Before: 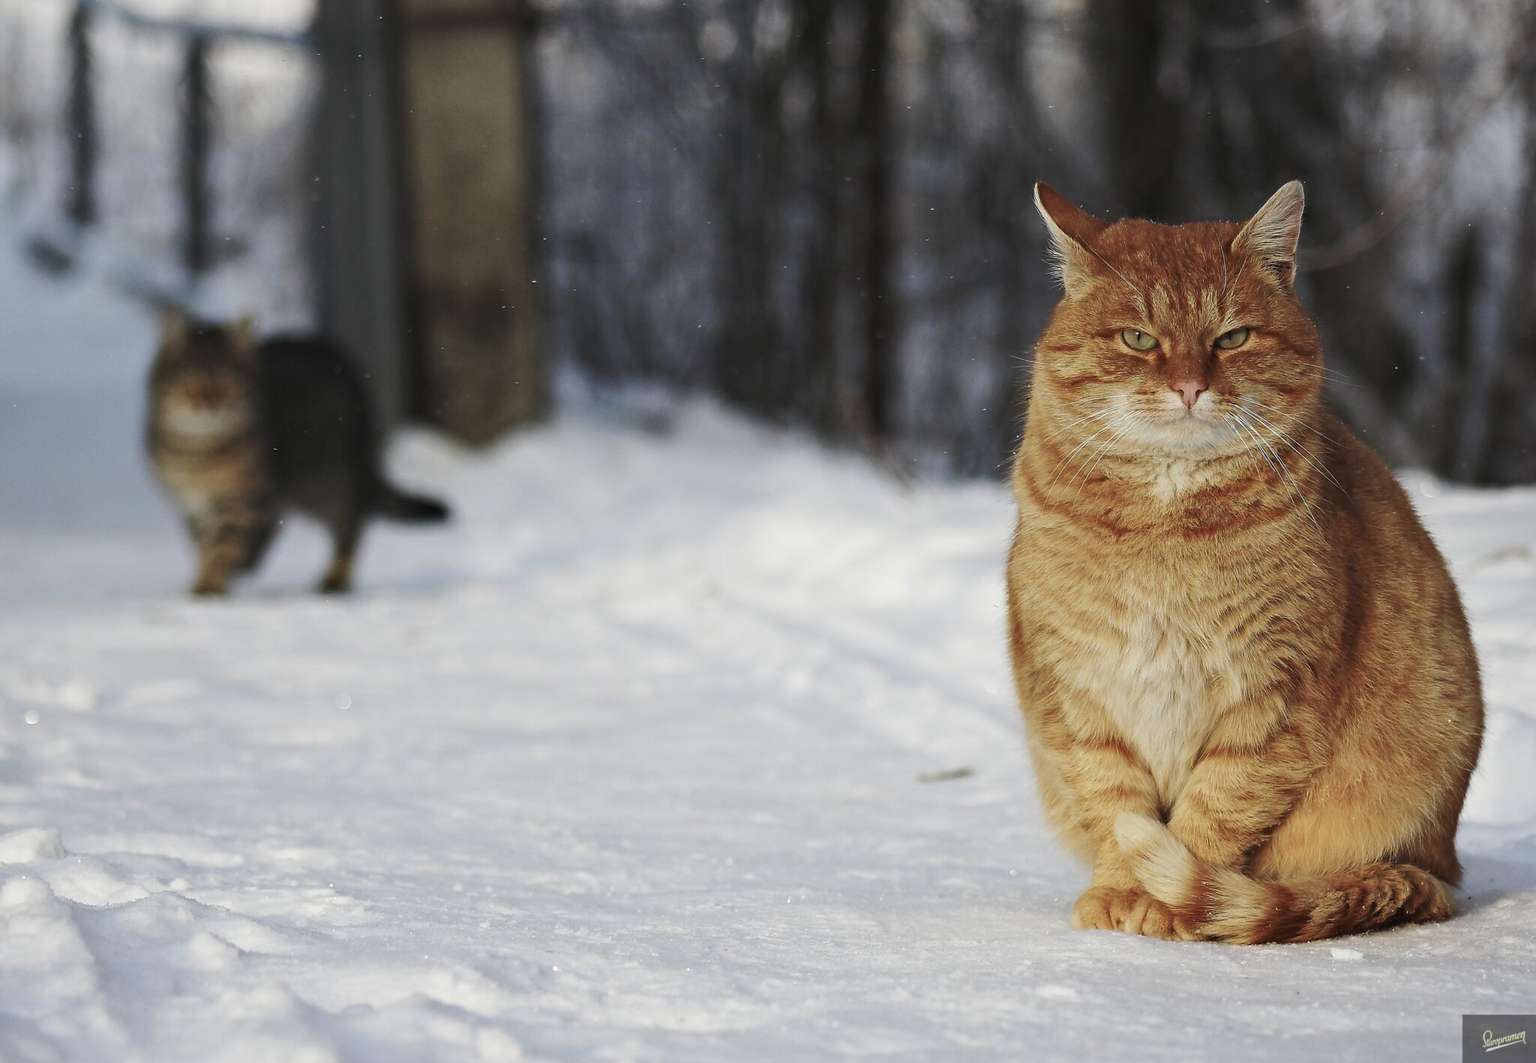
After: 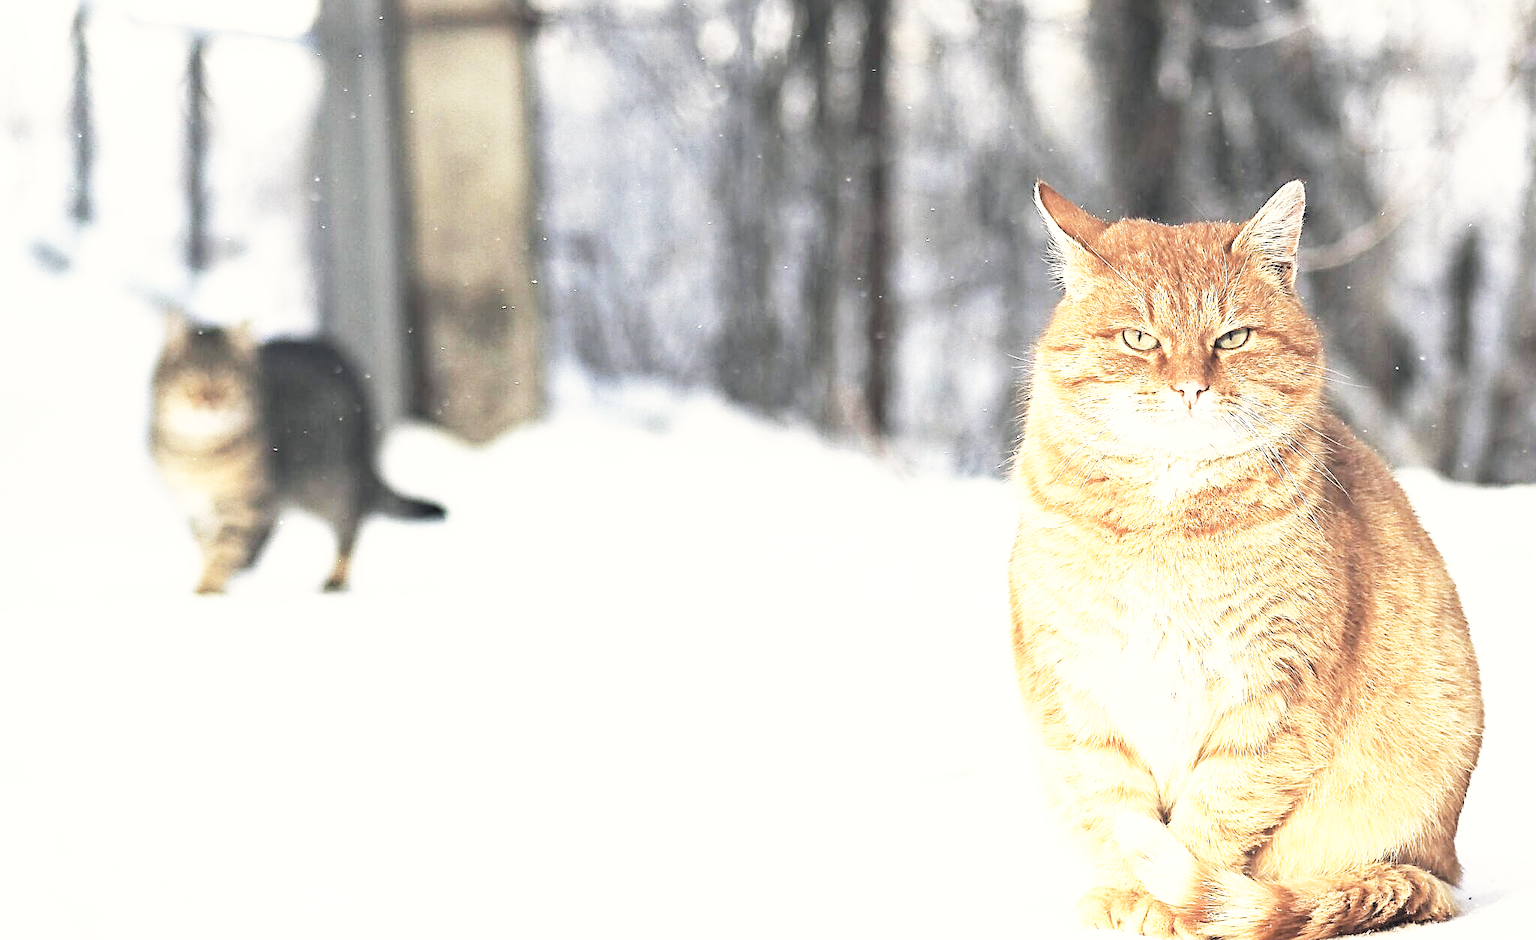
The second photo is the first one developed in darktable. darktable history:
contrast brightness saturation: brightness 0.18, saturation -0.5
exposure: black level correction 0, exposure 1.379 EV, compensate exposure bias true, compensate highlight preservation false
color balance rgb: perceptual saturation grading › global saturation 20%, global vibrance 20%
color correction: highlights a* 0.207, highlights b* 2.7, shadows a* -0.874, shadows b* -4.78
crop and rotate: top 0%, bottom 11.49%
sharpen: radius 2.531, amount 0.628
base curve: curves: ch0 [(0, 0) (0.007, 0.004) (0.027, 0.03) (0.046, 0.07) (0.207, 0.54) (0.442, 0.872) (0.673, 0.972) (1, 1)], preserve colors none
